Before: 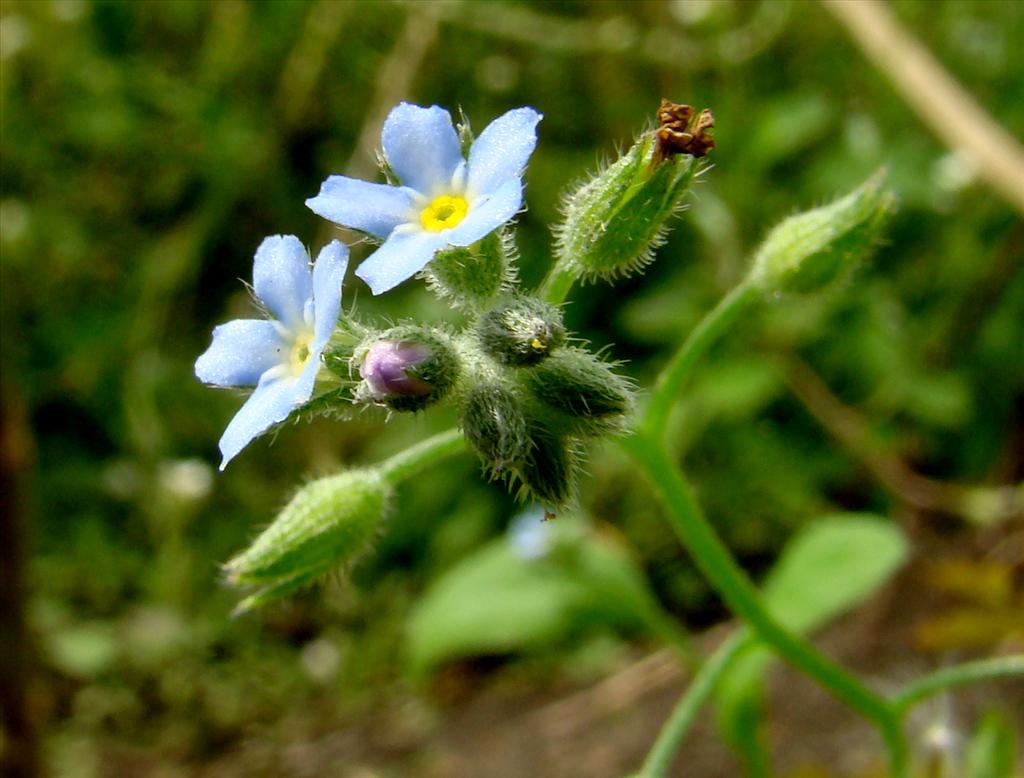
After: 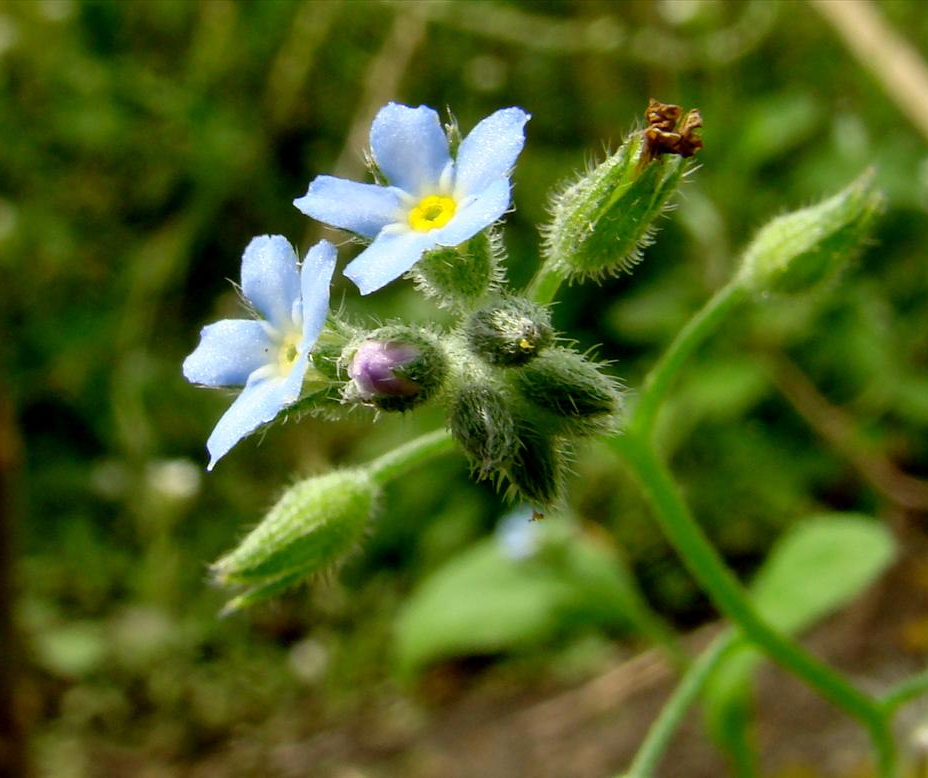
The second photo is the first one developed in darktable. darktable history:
crop and rotate: left 1.218%, right 8.101%
